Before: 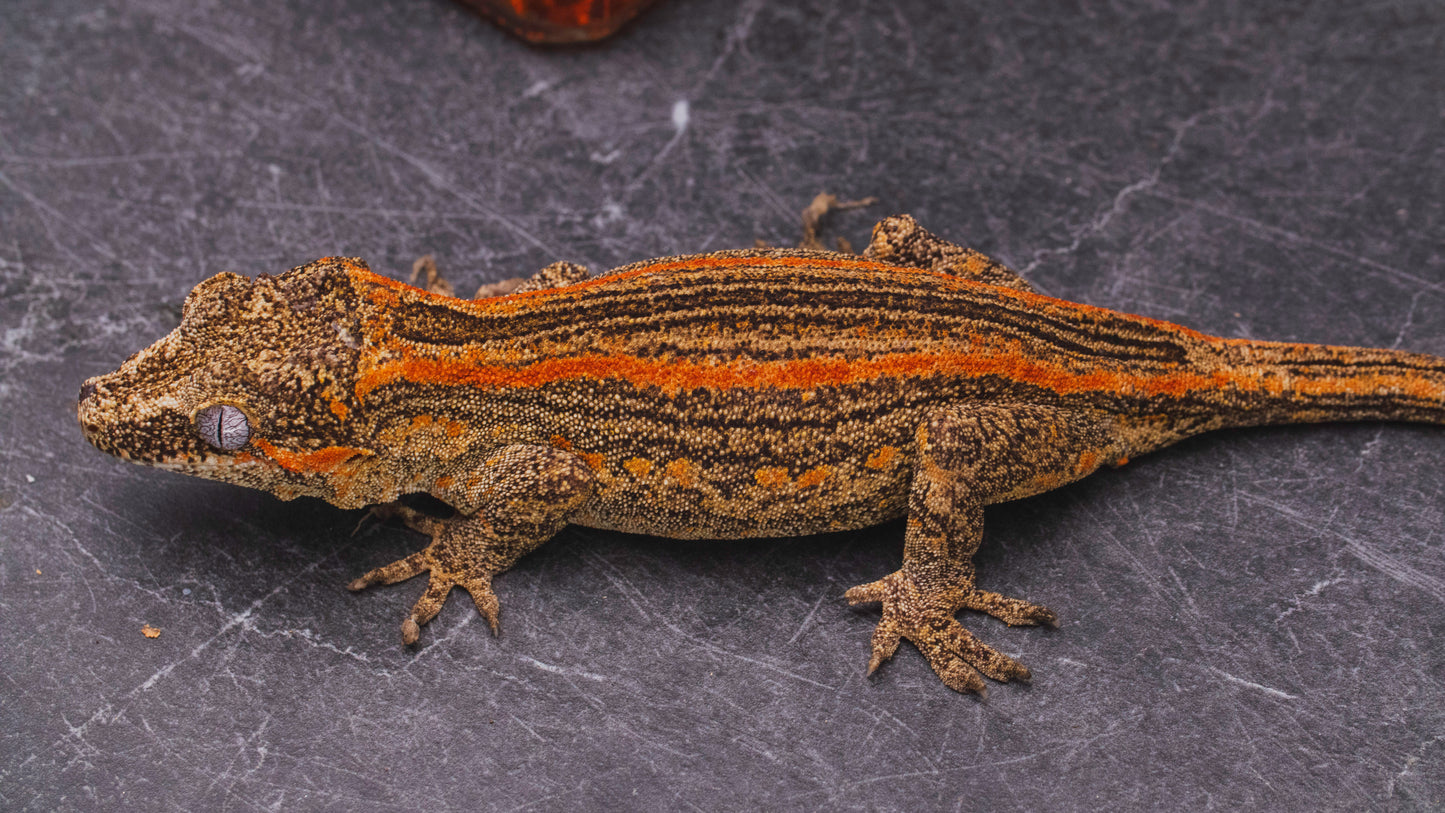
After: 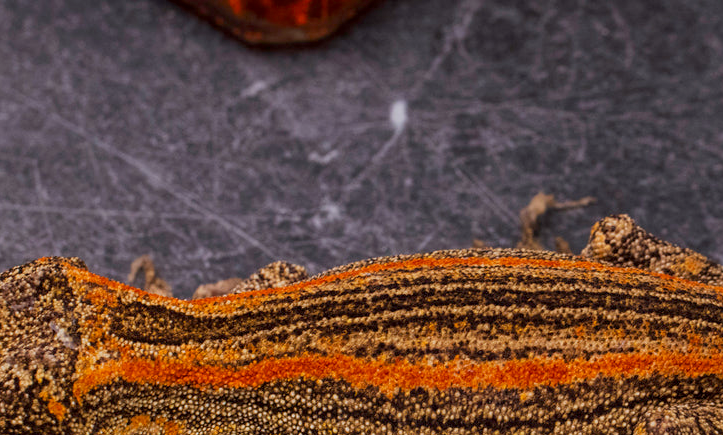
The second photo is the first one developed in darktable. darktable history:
exposure: black level correction 0.009, exposure 0.014 EV, compensate highlight preservation false
crop: left 19.556%, right 30.401%, bottom 46.458%
